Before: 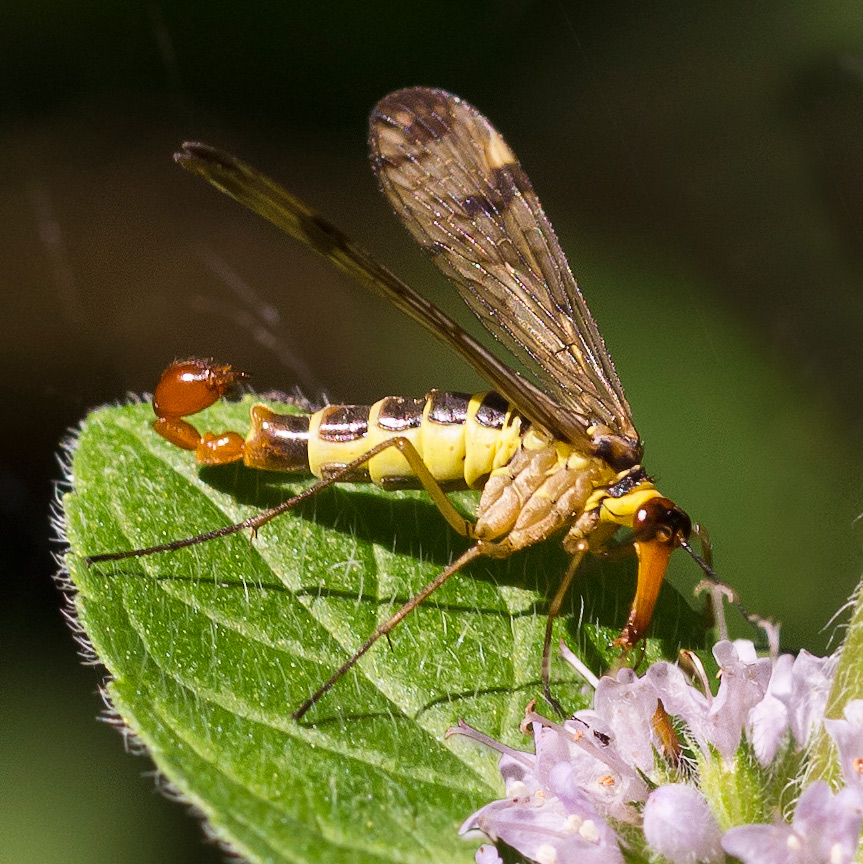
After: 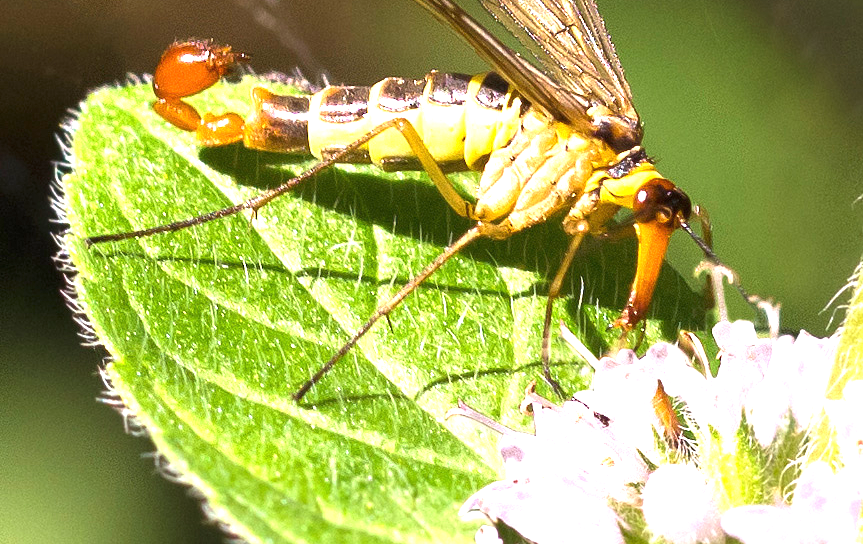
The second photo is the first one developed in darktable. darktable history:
crop and rotate: top 36.932%
exposure: black level correction 0, exposure 1.384 EV, compensate highlight preservation false
